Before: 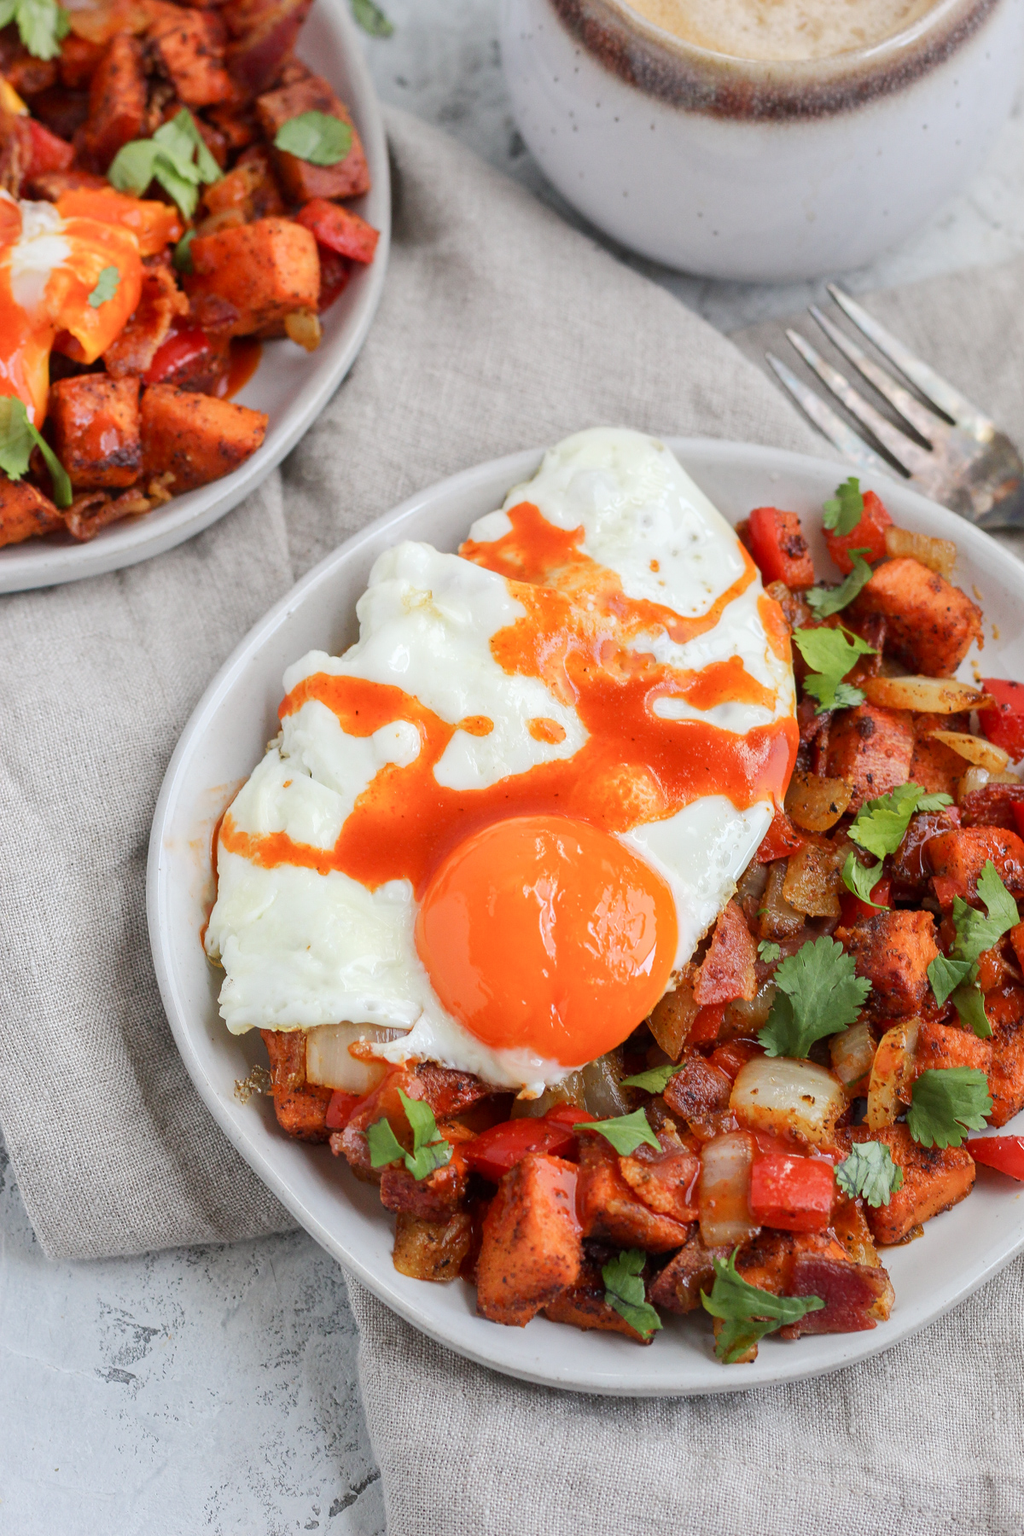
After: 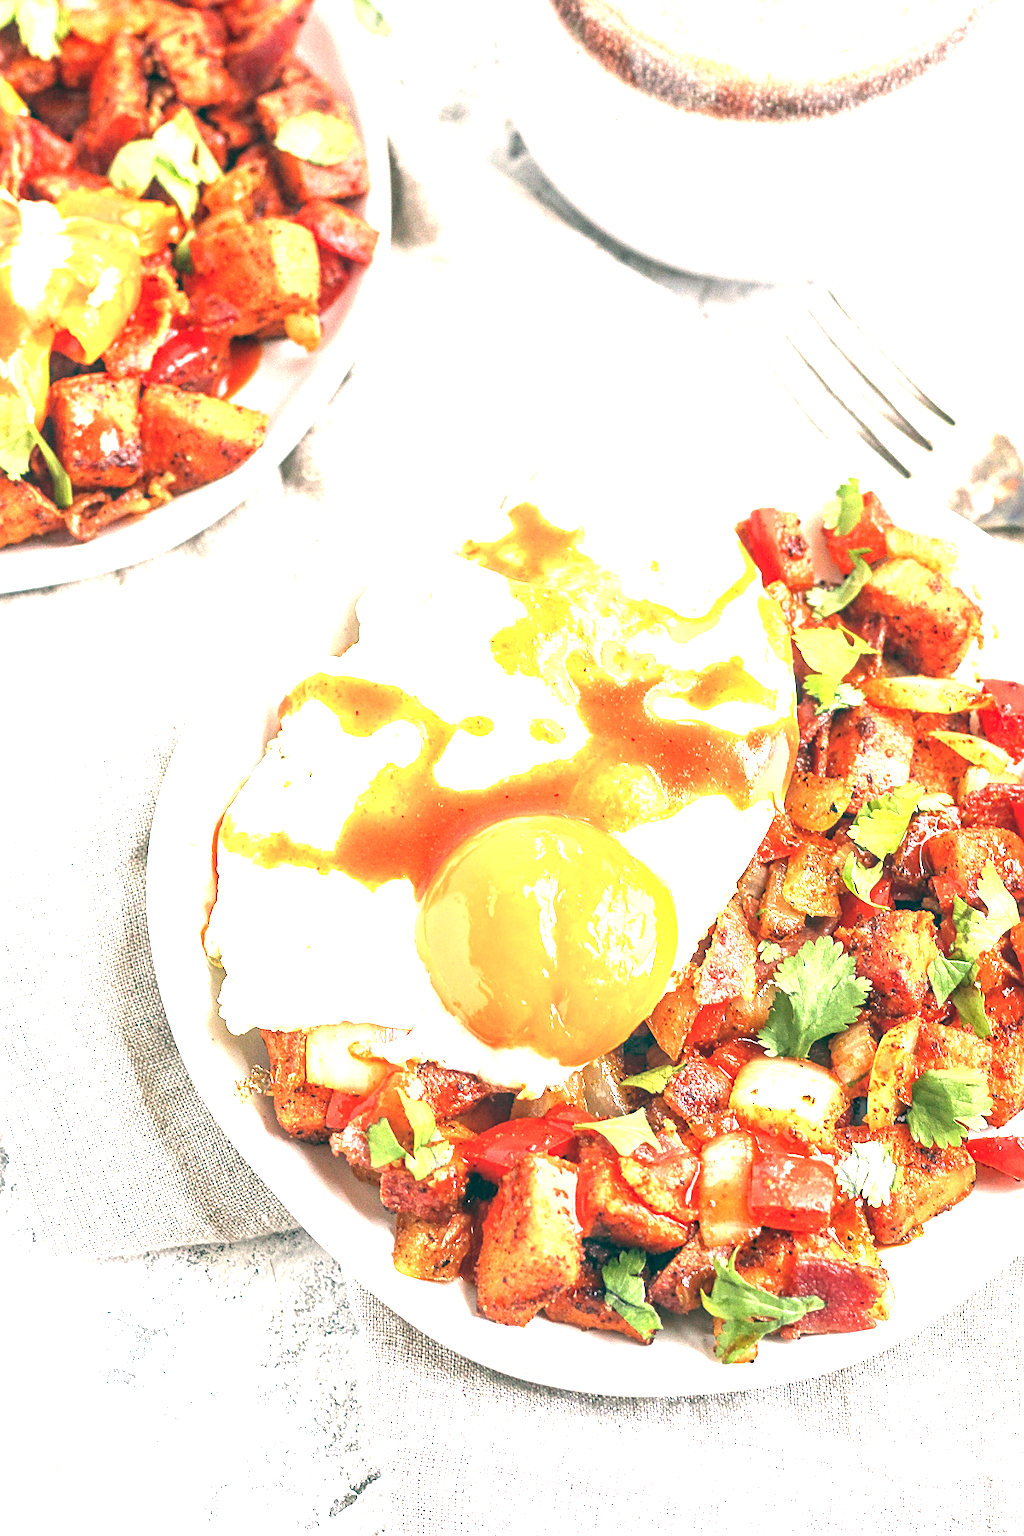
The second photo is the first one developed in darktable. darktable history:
sharpen: on, module defaults
exposure: black level correction 0, exposure 2.138 EV, compensate exposure bias true, compensate highlight preservation false
local contrast: on, module defaults
color balance: lift [1.005, 0.99, 1.007, 1.01], gamma [1, 0.979, 1.011, 1.021], gain [0.923, 1.098, 1.025, 0.902], input saturation 90.45%, contrast 7.73%, output saturation 105.91%
